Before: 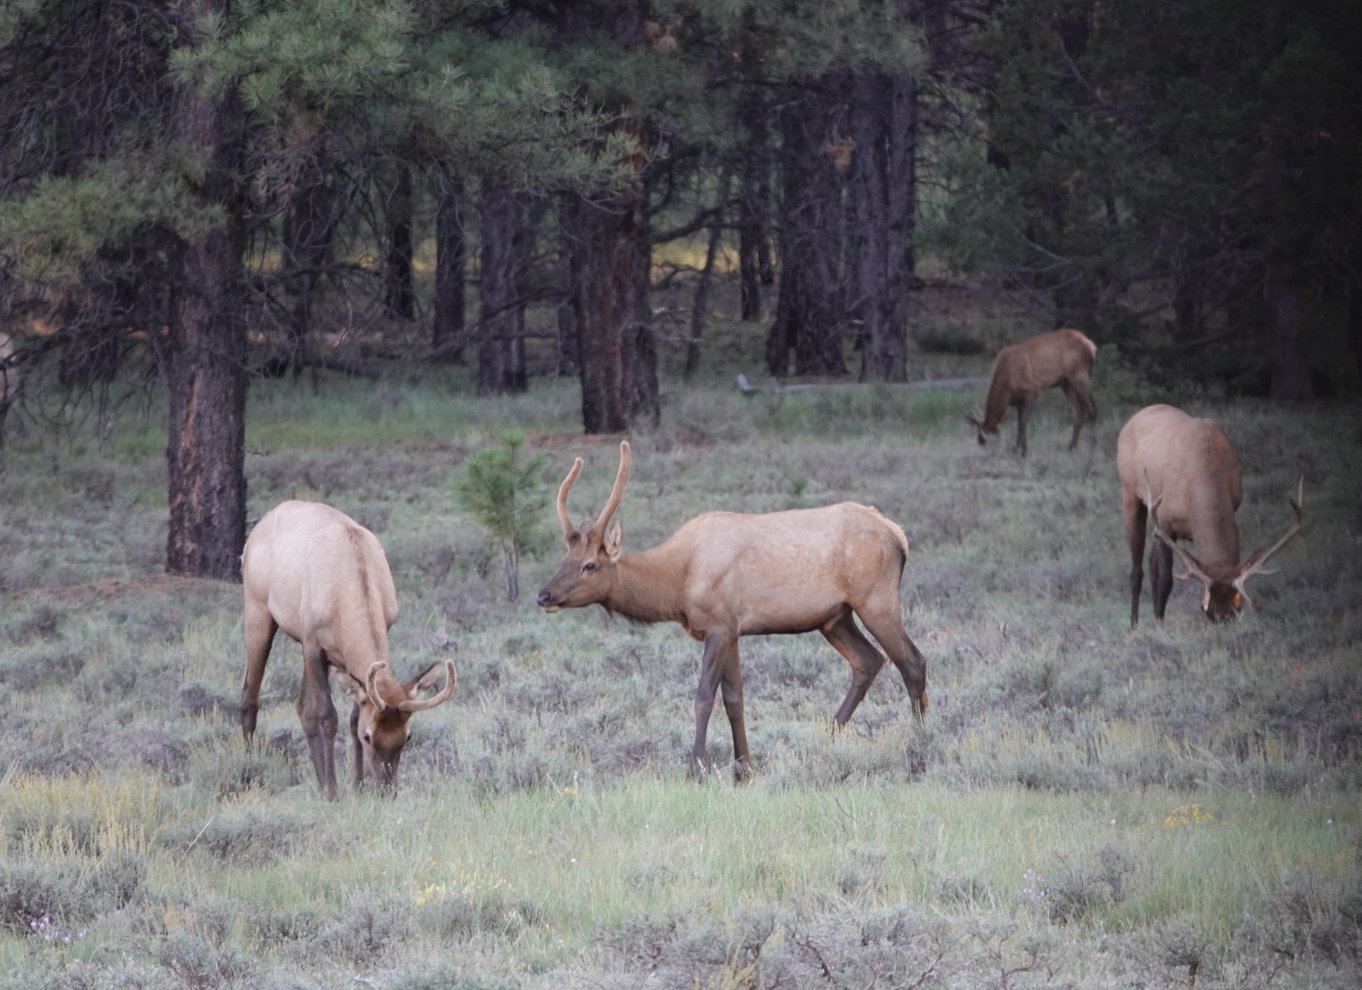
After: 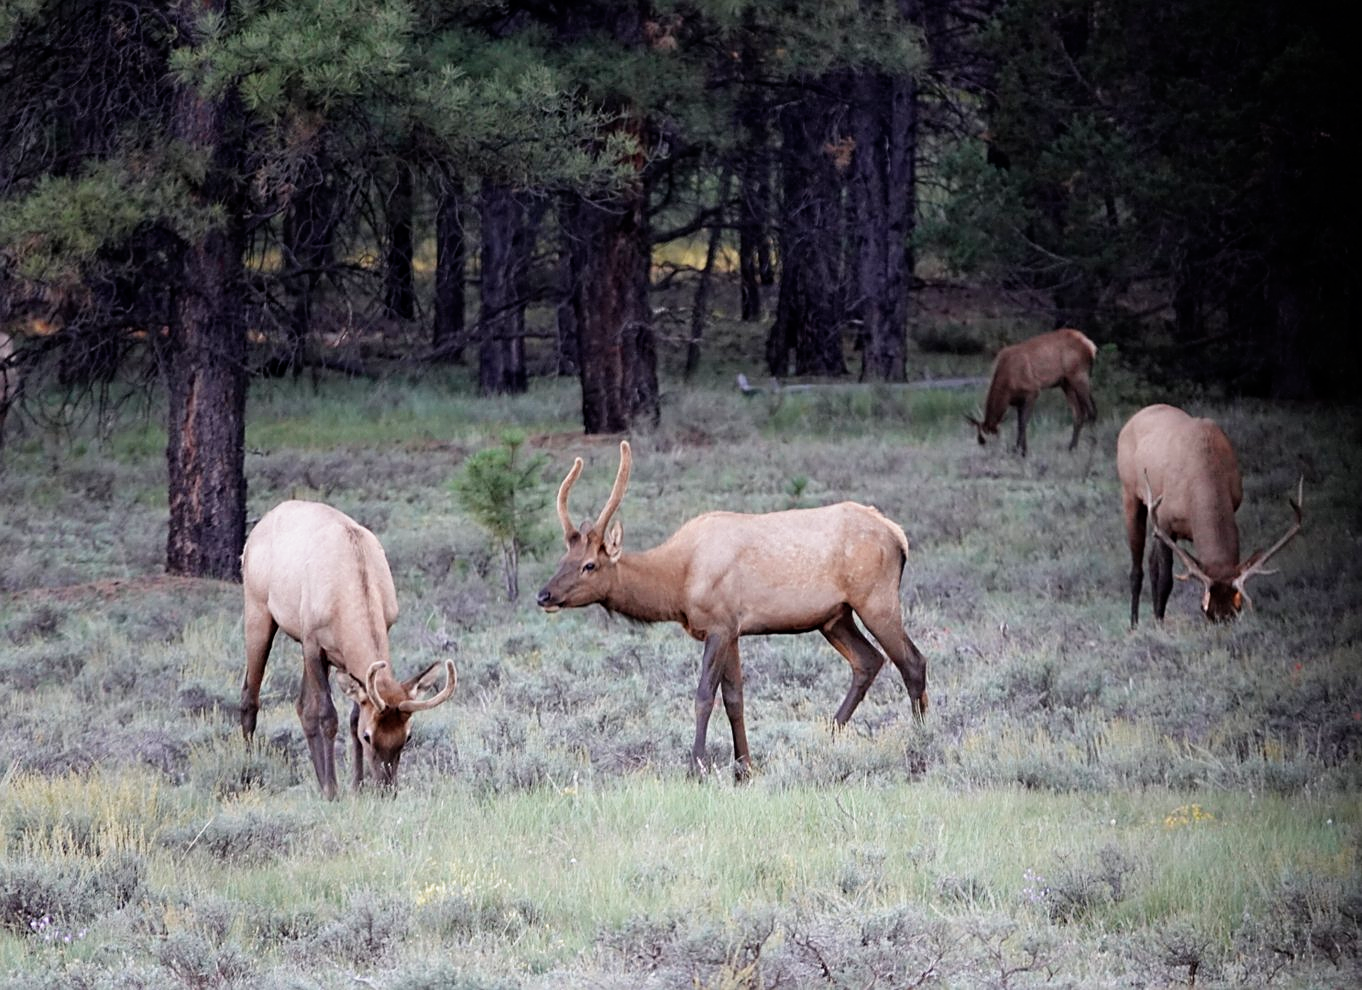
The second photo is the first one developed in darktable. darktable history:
sharpen: on, module defaults
filmic rgb: black relative exposure -8.67 EV, white relative exposure 2.71 EV, target black luminance 0%, hardness 6.26, latitude 77.25%, contrast 1.327, shadows ↔ highlights balance -0.318%, preserve chrominance no, color science v5 (2021), contrast in shadows safe, contrast in highlights safe
